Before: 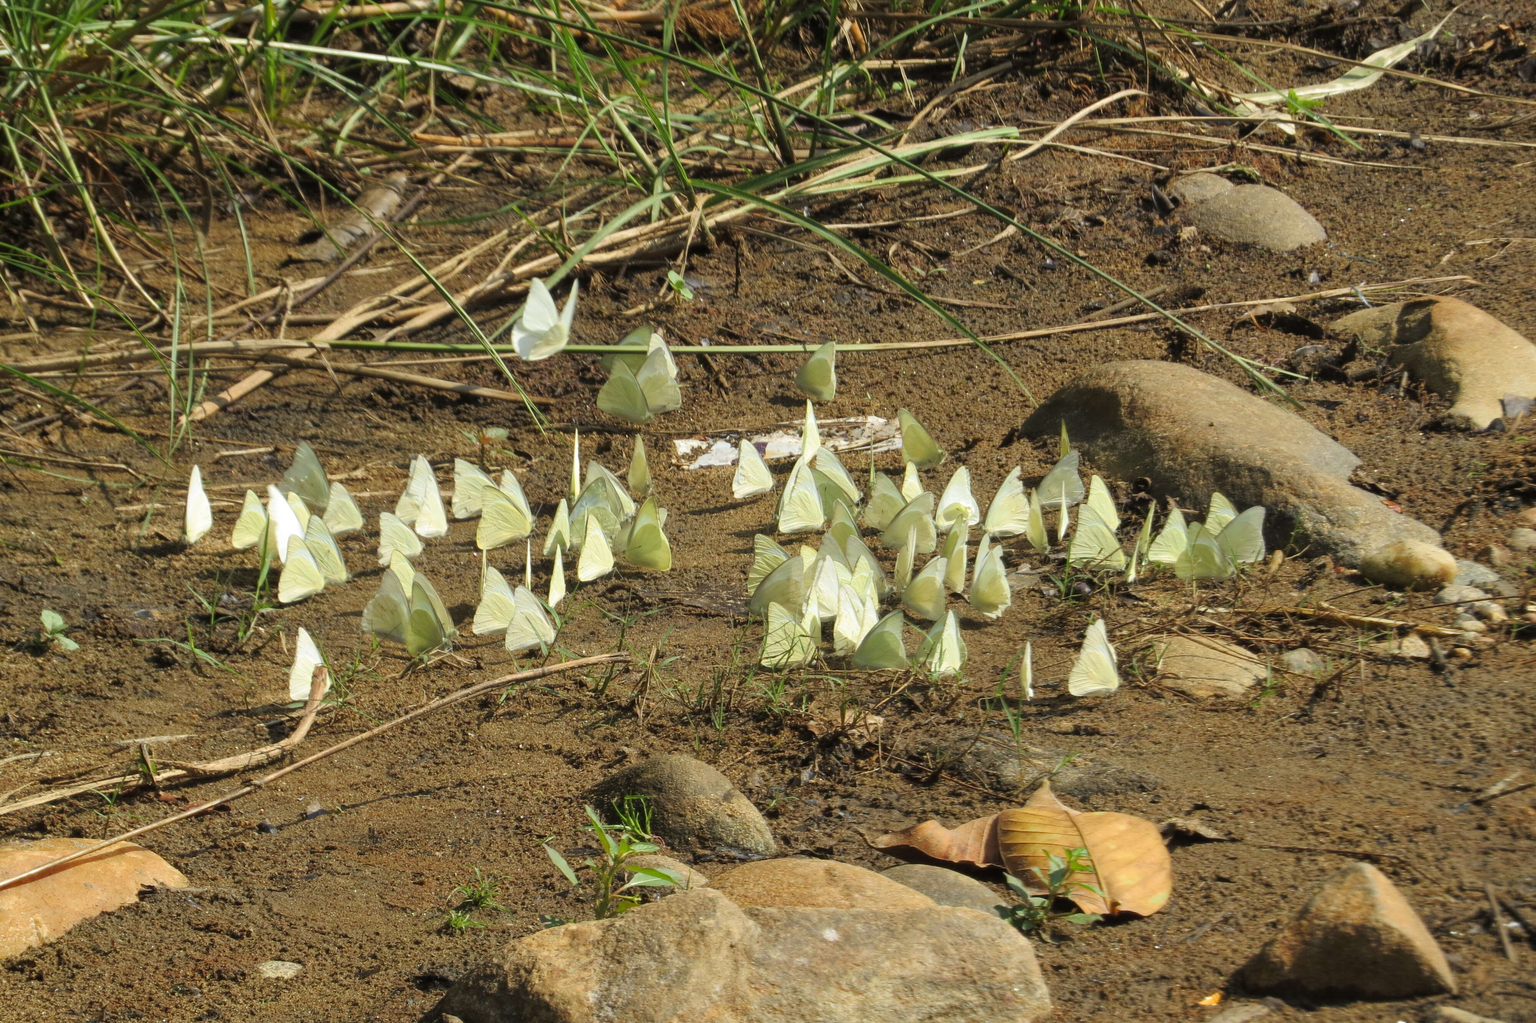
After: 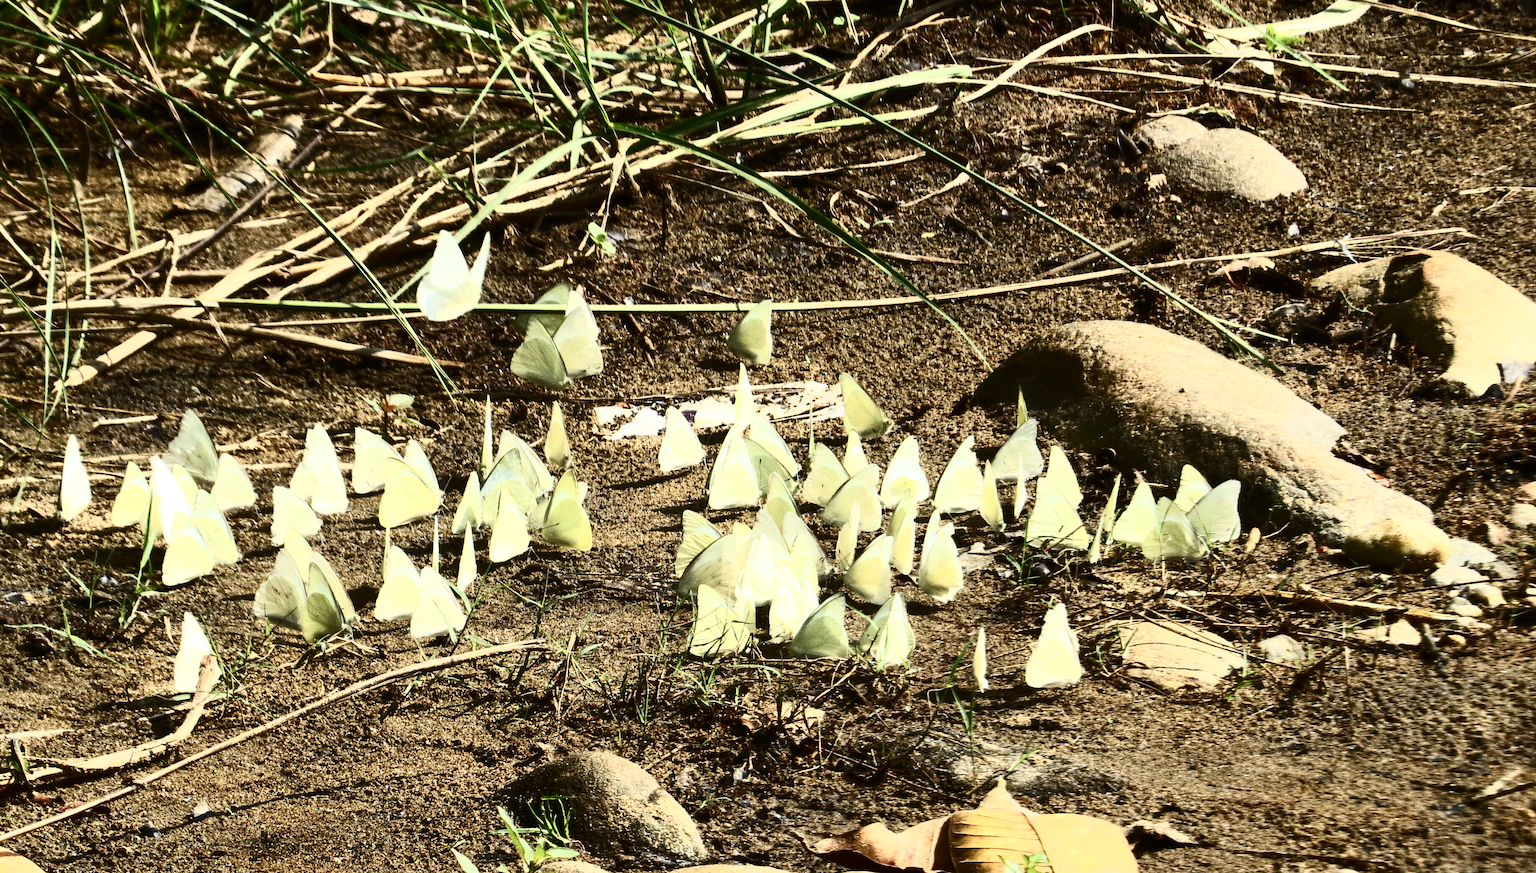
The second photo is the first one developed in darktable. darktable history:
crop: left 8.472%, top 6.583%, bottom 15.229%
contrast brightness saturation: contrast 0.937, brightness 0.2
